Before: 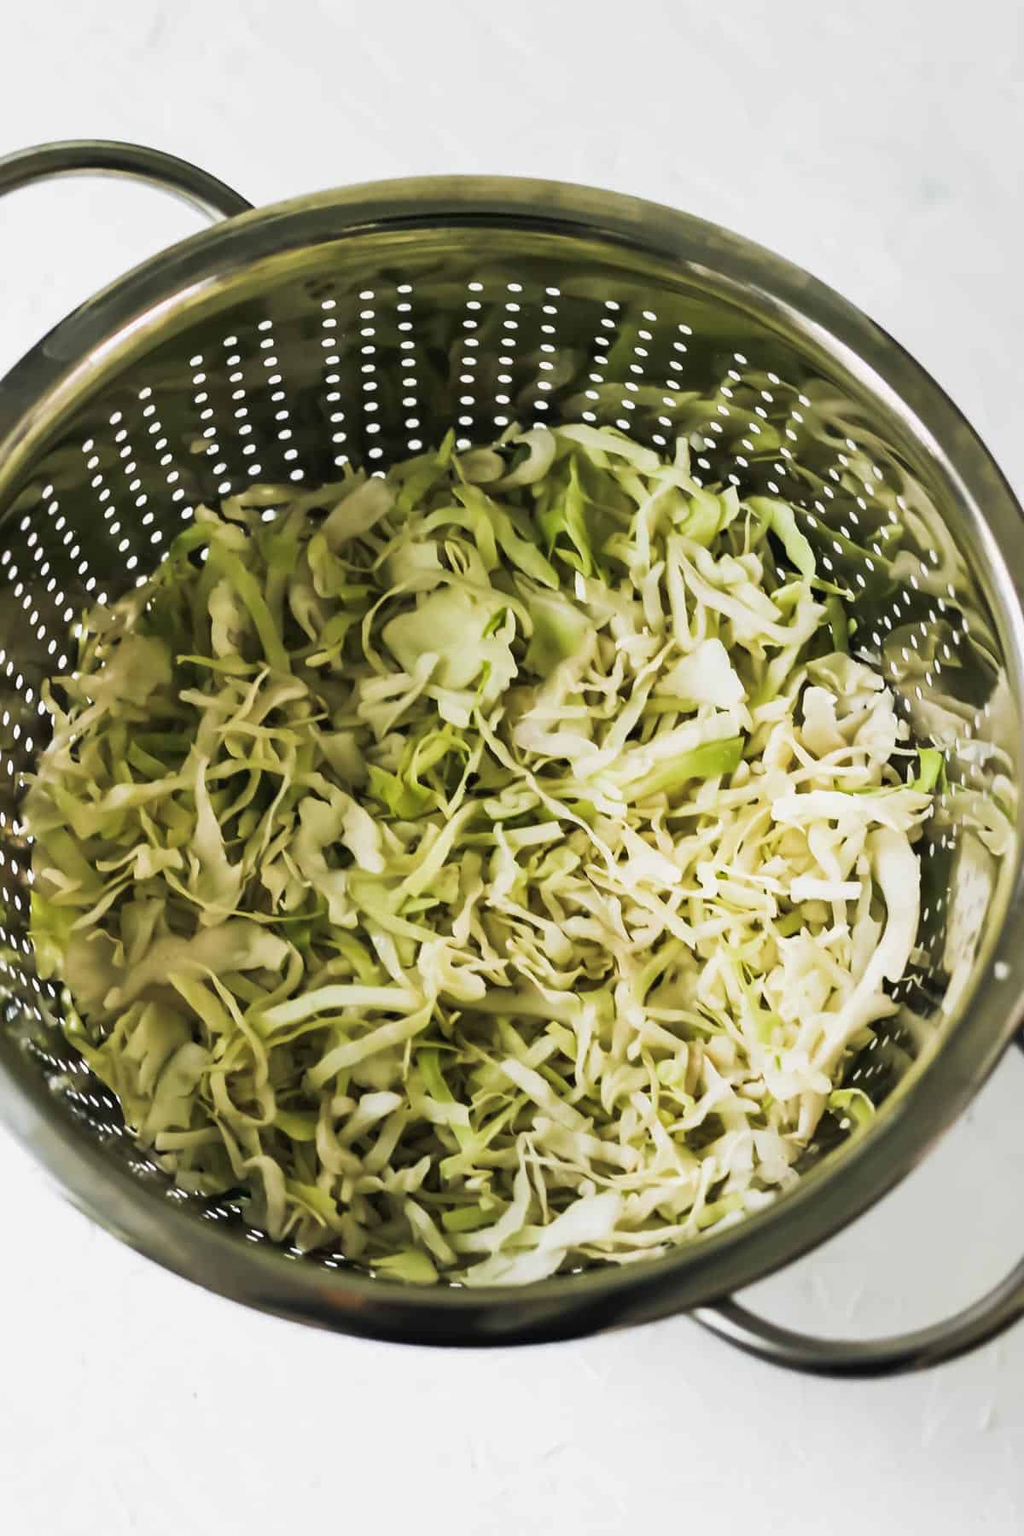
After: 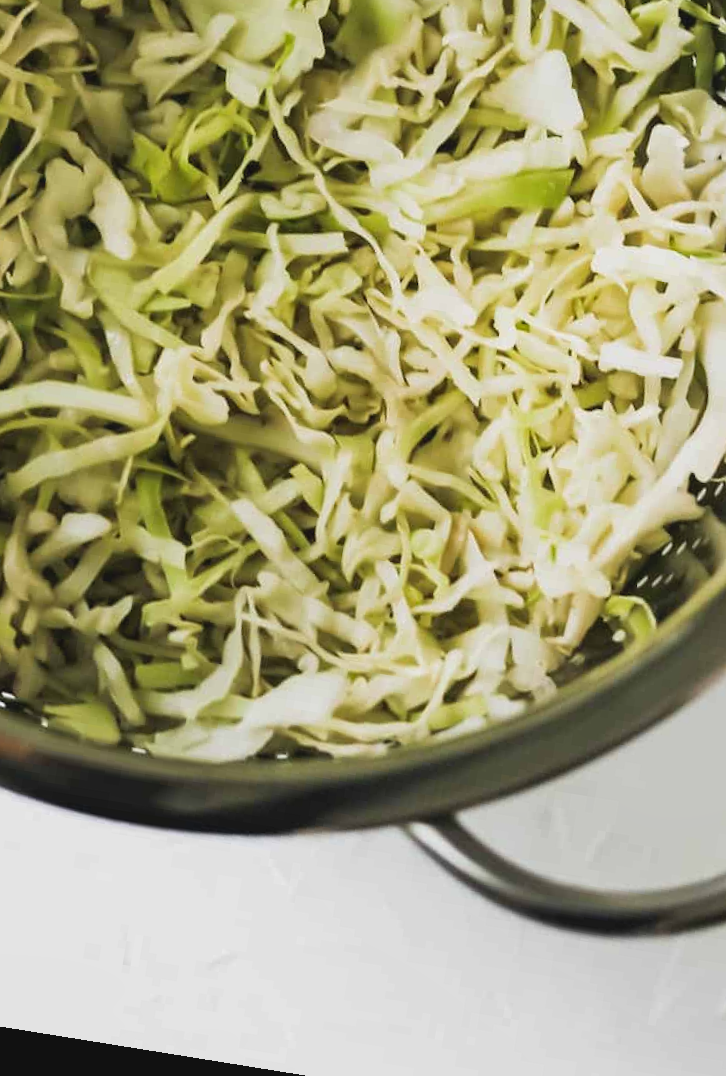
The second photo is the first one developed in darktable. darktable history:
contrast brightness saturation: contrast -0.11
rotate and perspective: rotation 9.12°, automatic cropping off
crop: left 29.672%, top 41.786%, right 20.851%, bottom 3.487%
local contrast: highlights 100%, shadows 100%, detail 120%, midtone range 0.2
